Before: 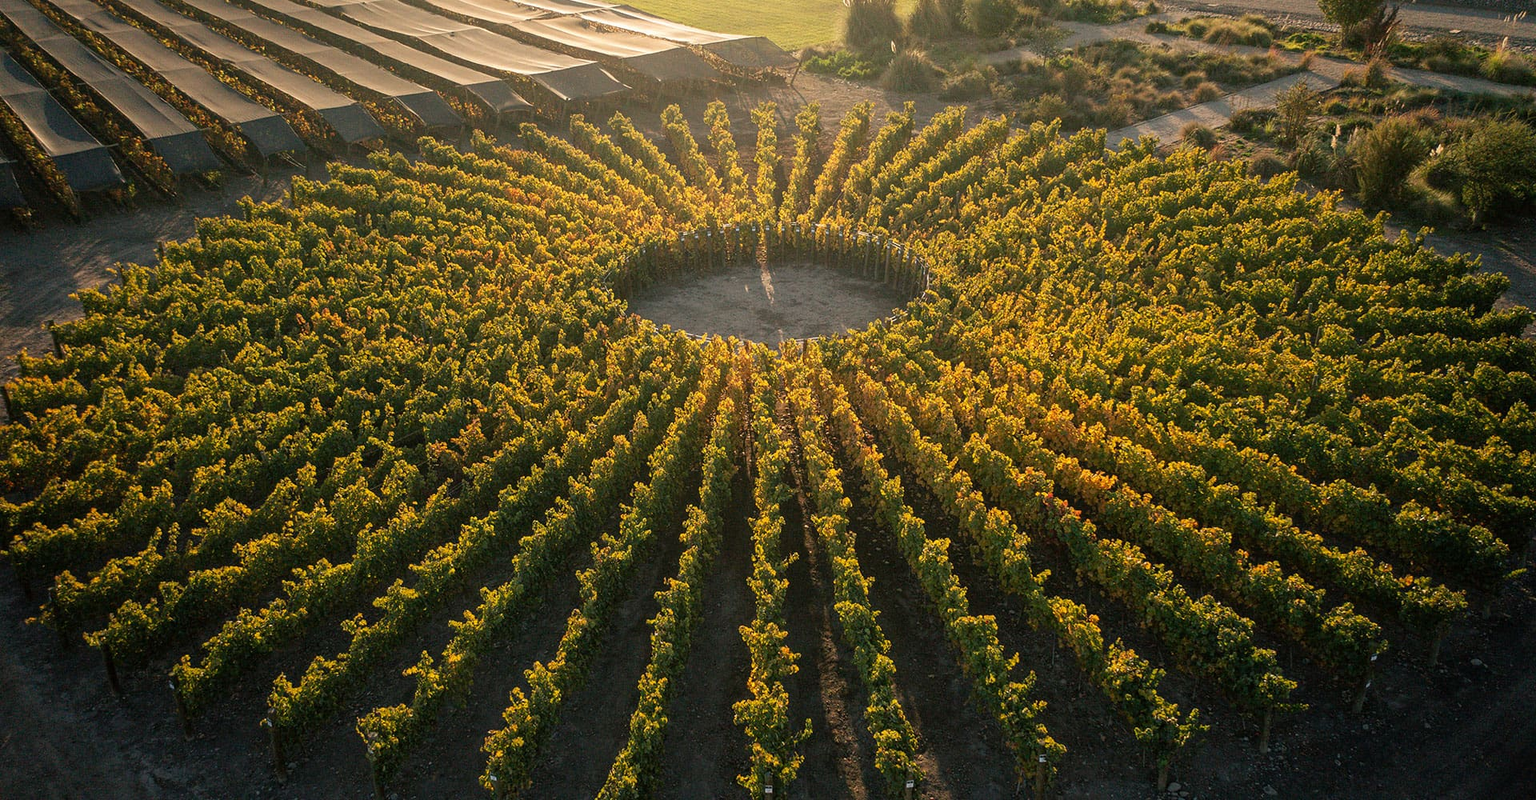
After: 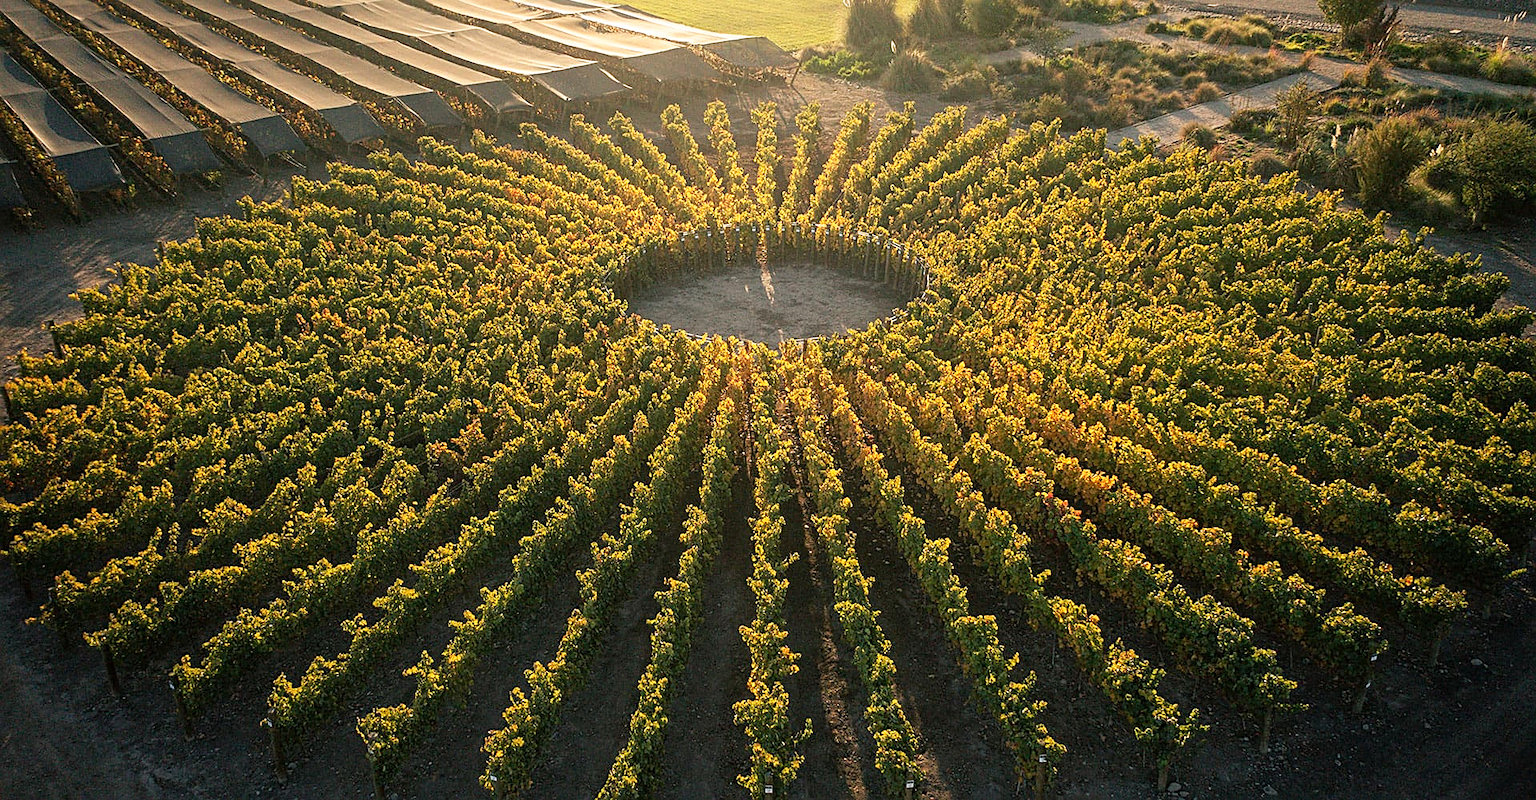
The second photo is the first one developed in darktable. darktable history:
base curve: curves: ch0 [(0, 0) (0.688, 0.865) (1, 1)], preserve colors none
sharpen: on, module defaults
